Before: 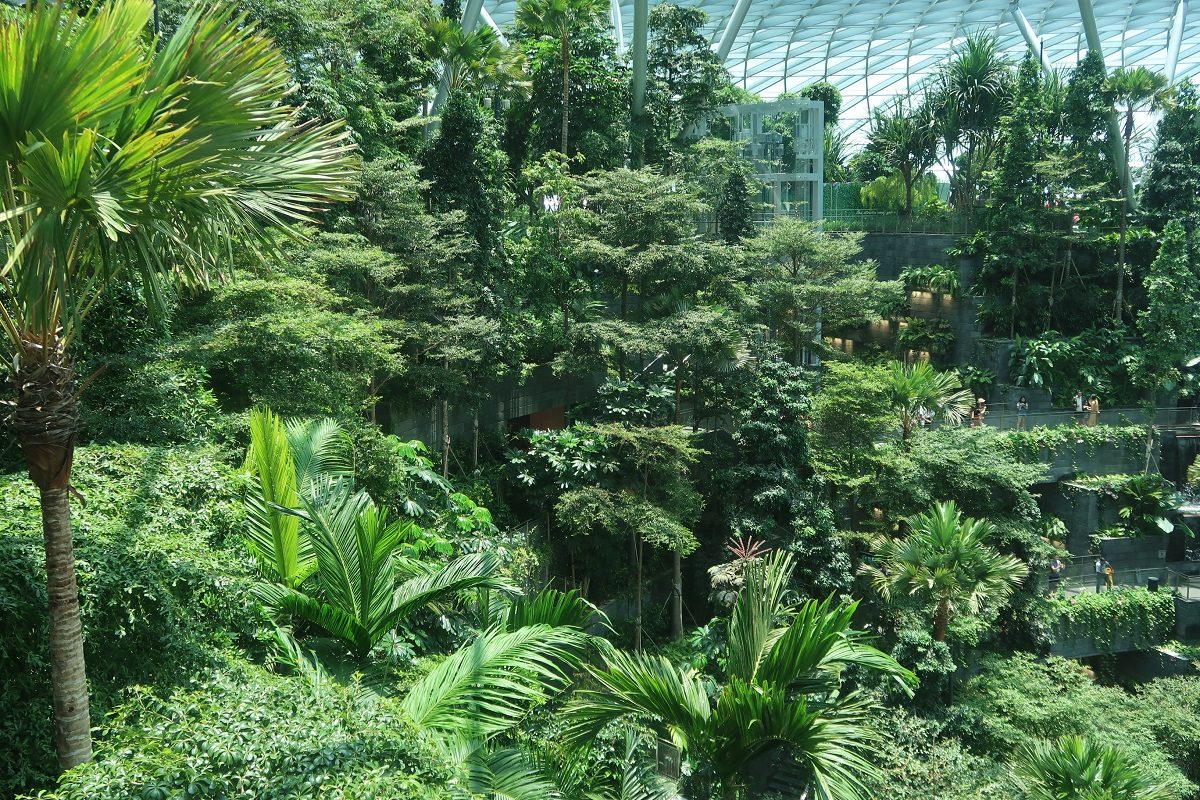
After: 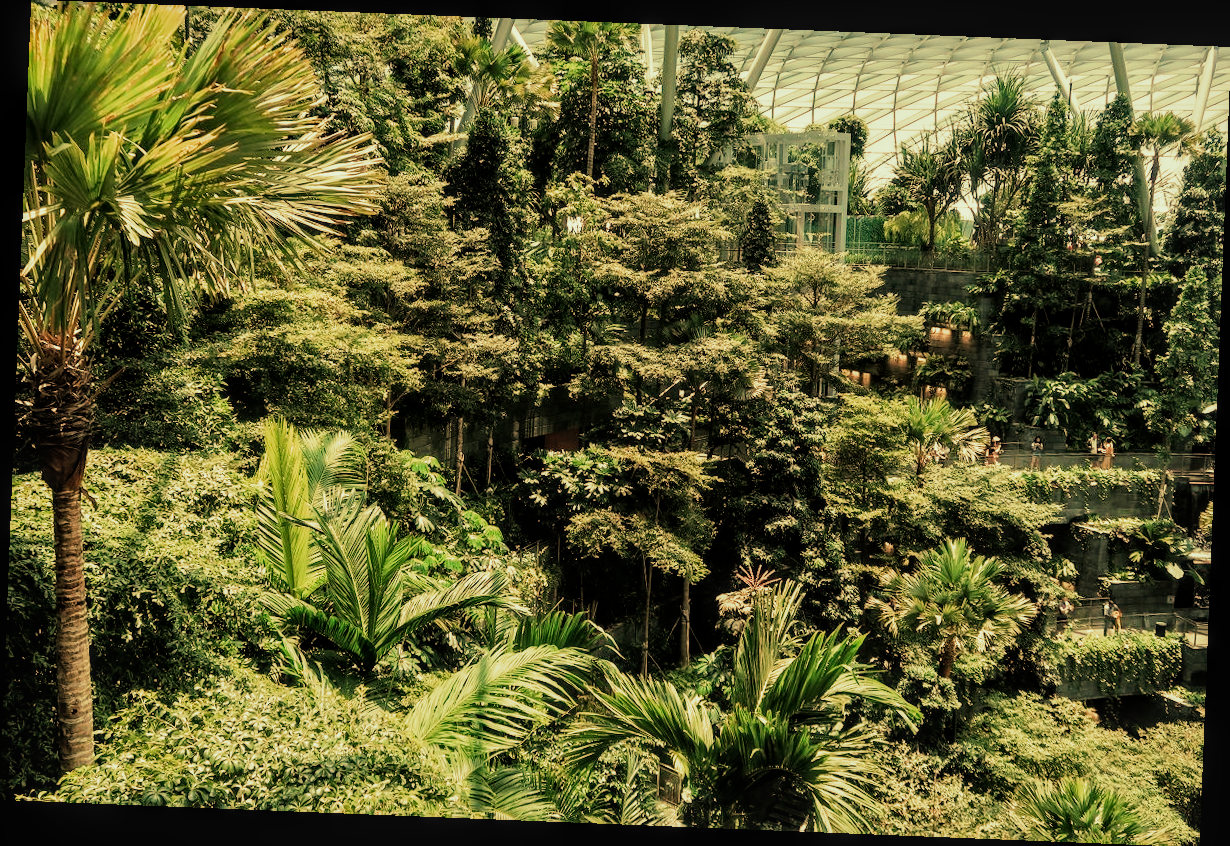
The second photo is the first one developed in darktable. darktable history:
white balance: red 1.467, blue 0.684
rotate and perspective: rotation 2.27°, automatic cropping off
split-toning: shadows › hue 290.82°, shadows › saturation 0.34, highlights › saturation 0.38, balance 0, compress 50%
filmic rgb: black relative exposure -5 EV, hardness 2.88, contrast 1.3, highlights saturation mix -30%
local contrast: on, module defaults
